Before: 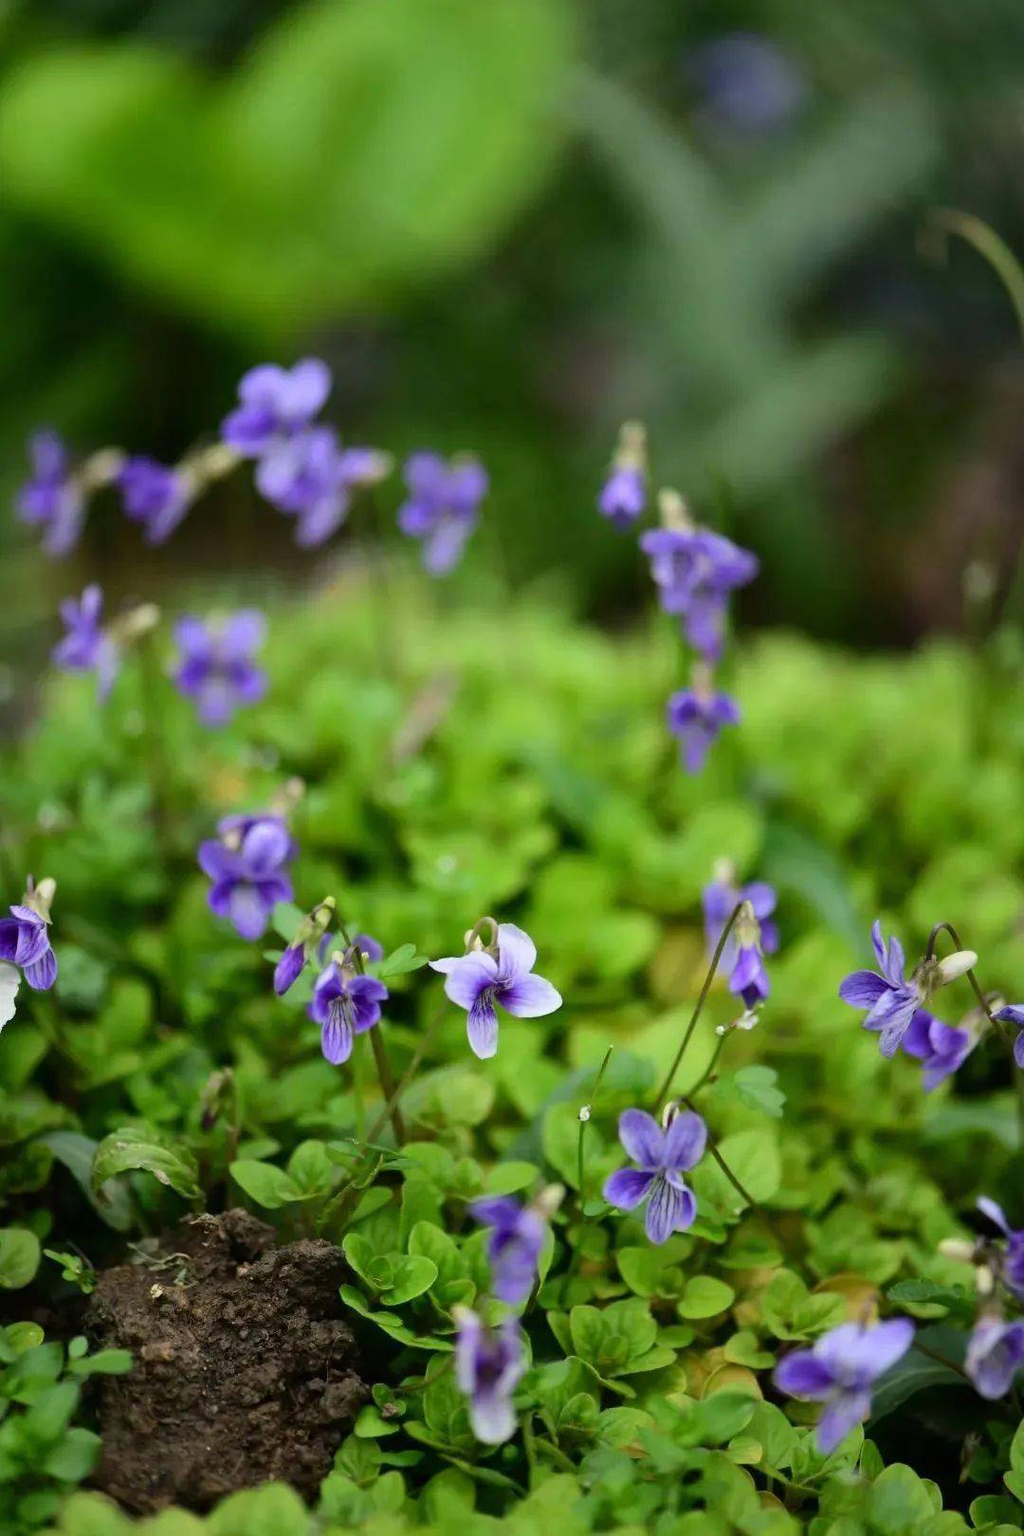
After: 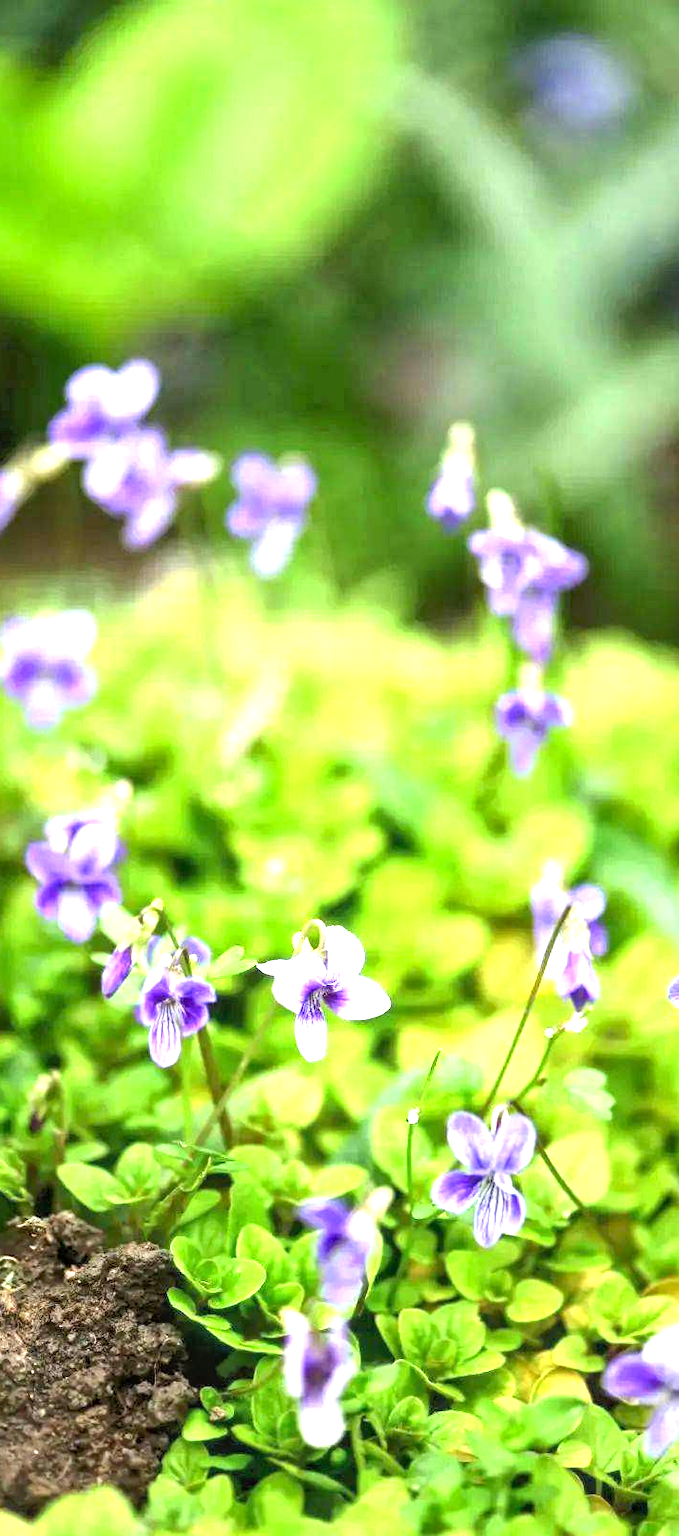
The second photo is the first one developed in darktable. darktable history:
crop: left 16.903%, right 16.837%
tone equalizer: -8 EV -1.84 EV, -7 EV -1.16 EV, -6 EV -1.62 EV, mask exposure compensation -0.514 EV
local contrast: on, module defaults
exposure: exposure 2 EV, compensate highlight preservation false
